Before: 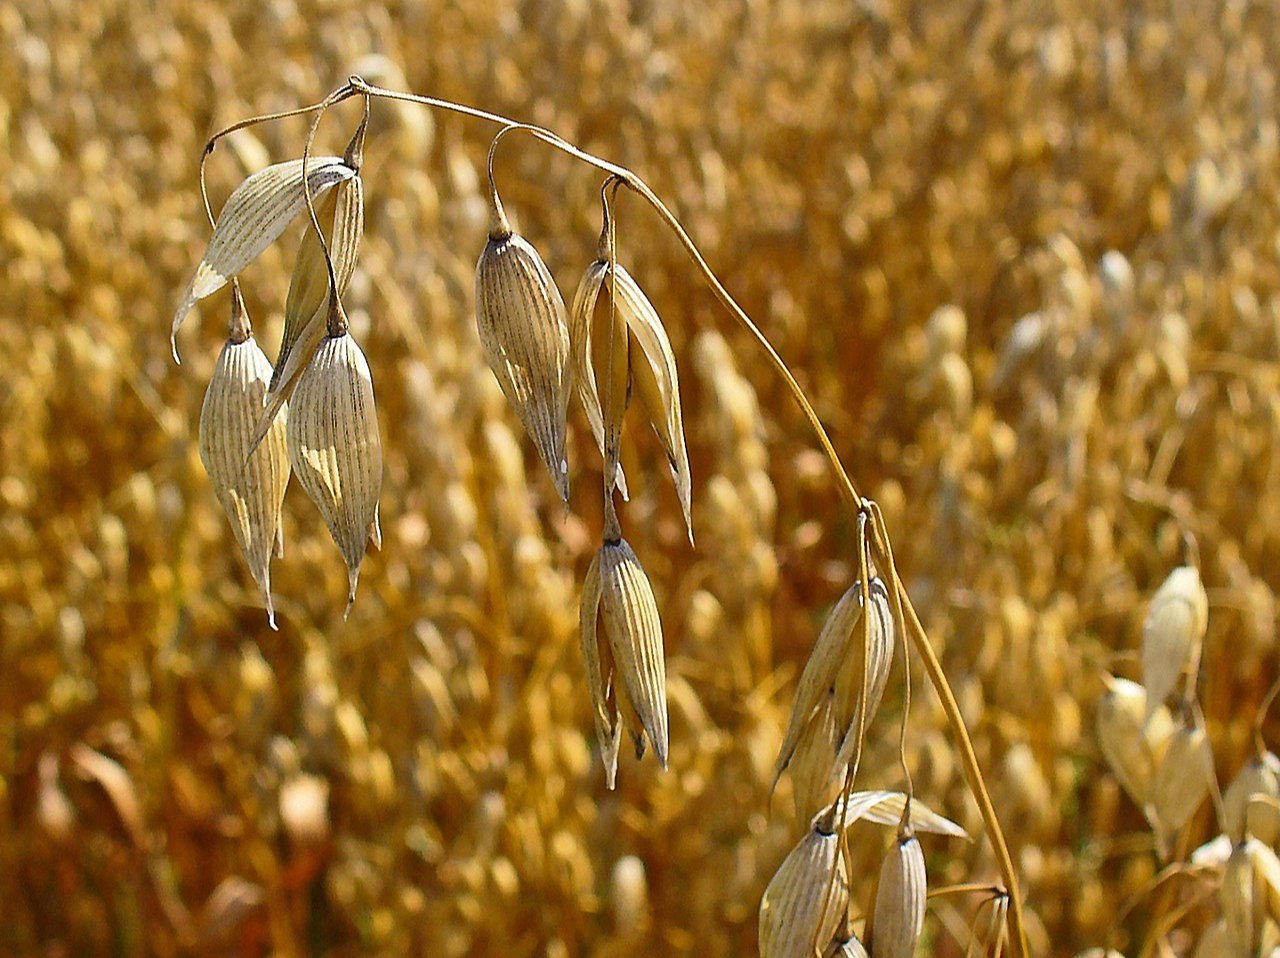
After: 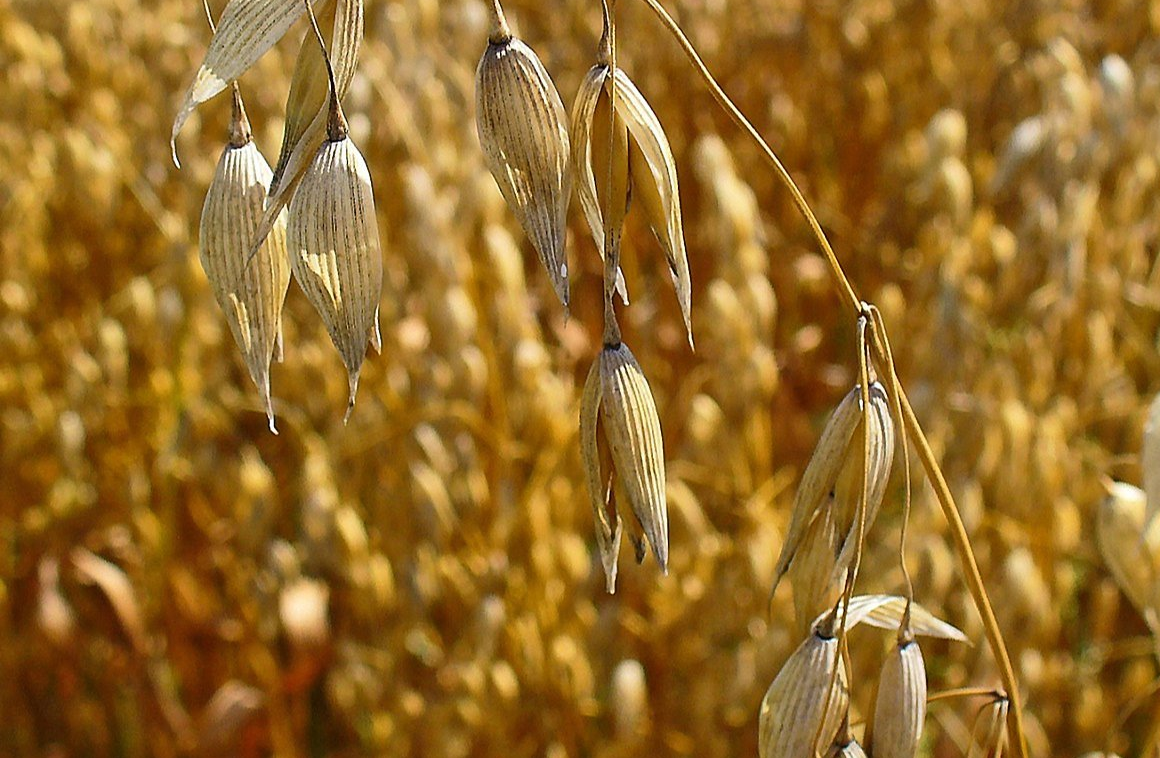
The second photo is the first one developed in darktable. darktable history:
crop: top 20.529%, right 9.329%, bottom 0.258%
